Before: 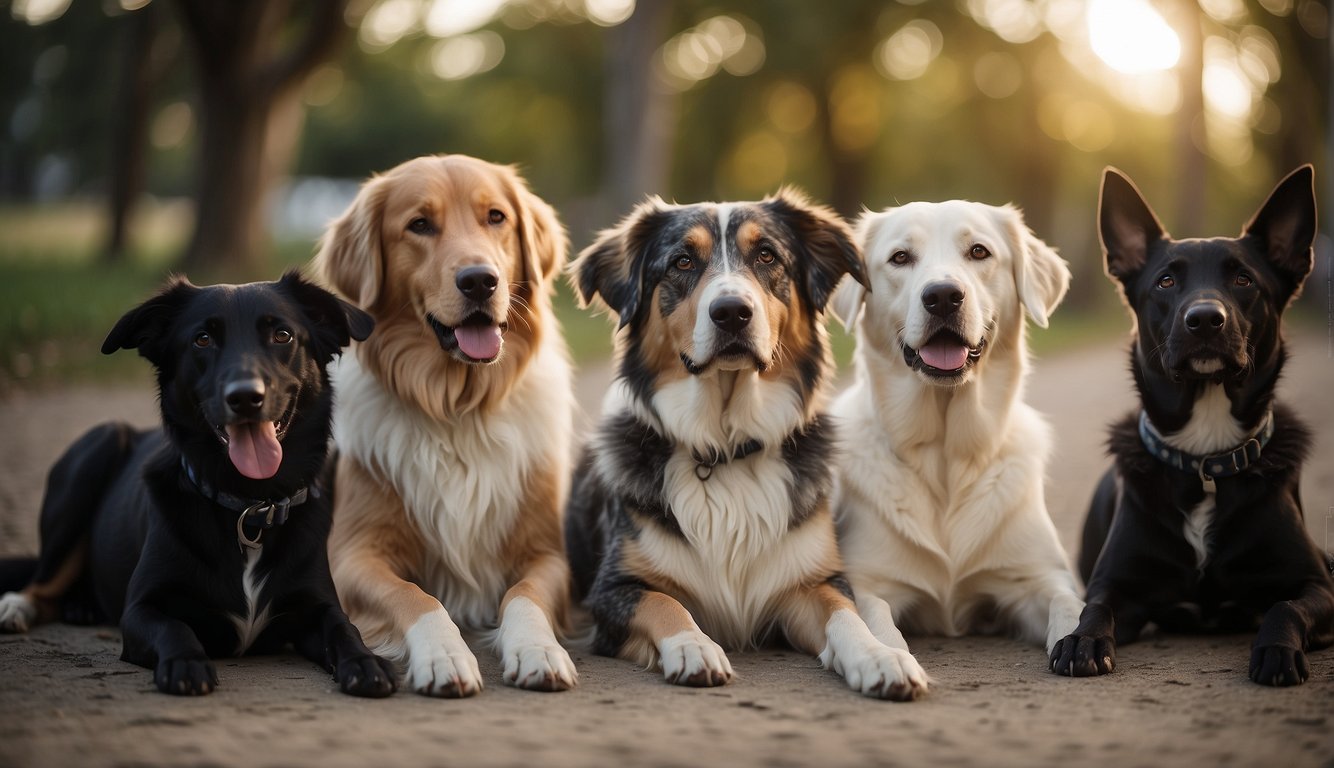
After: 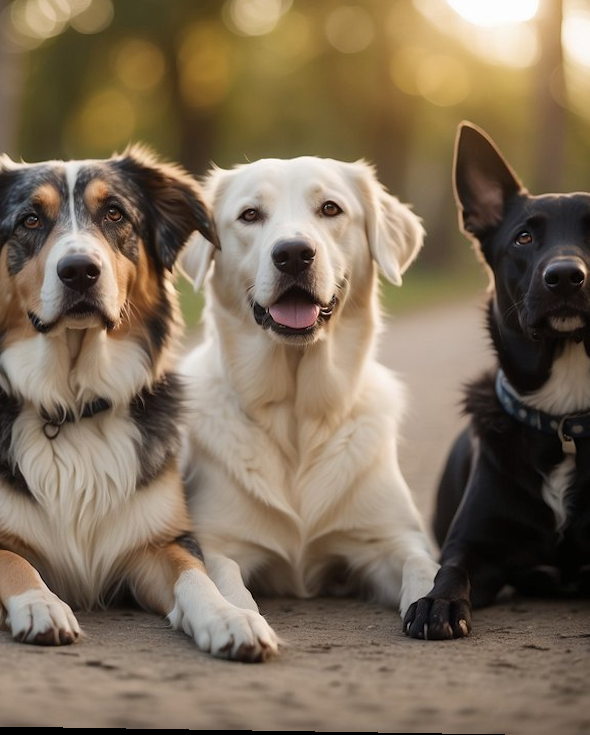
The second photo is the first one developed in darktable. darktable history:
rotate and perspective: lens shift (horizontal) -0.055, automatic cropping off
crop: left 47.628%, top 6.643%, right 7.874%
